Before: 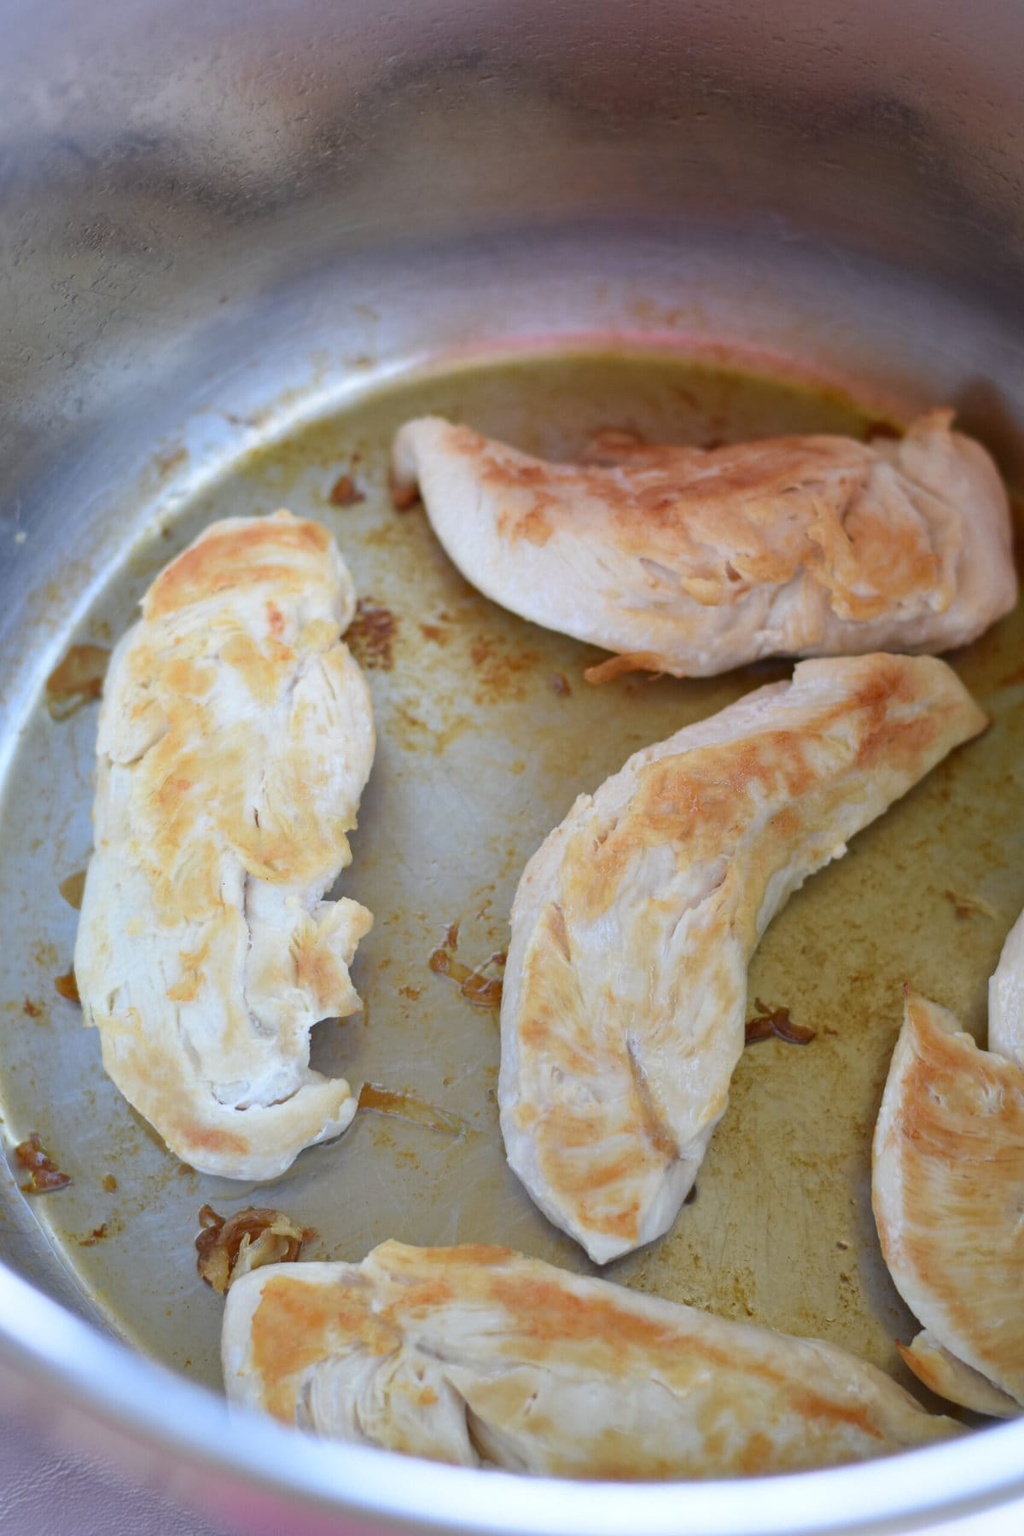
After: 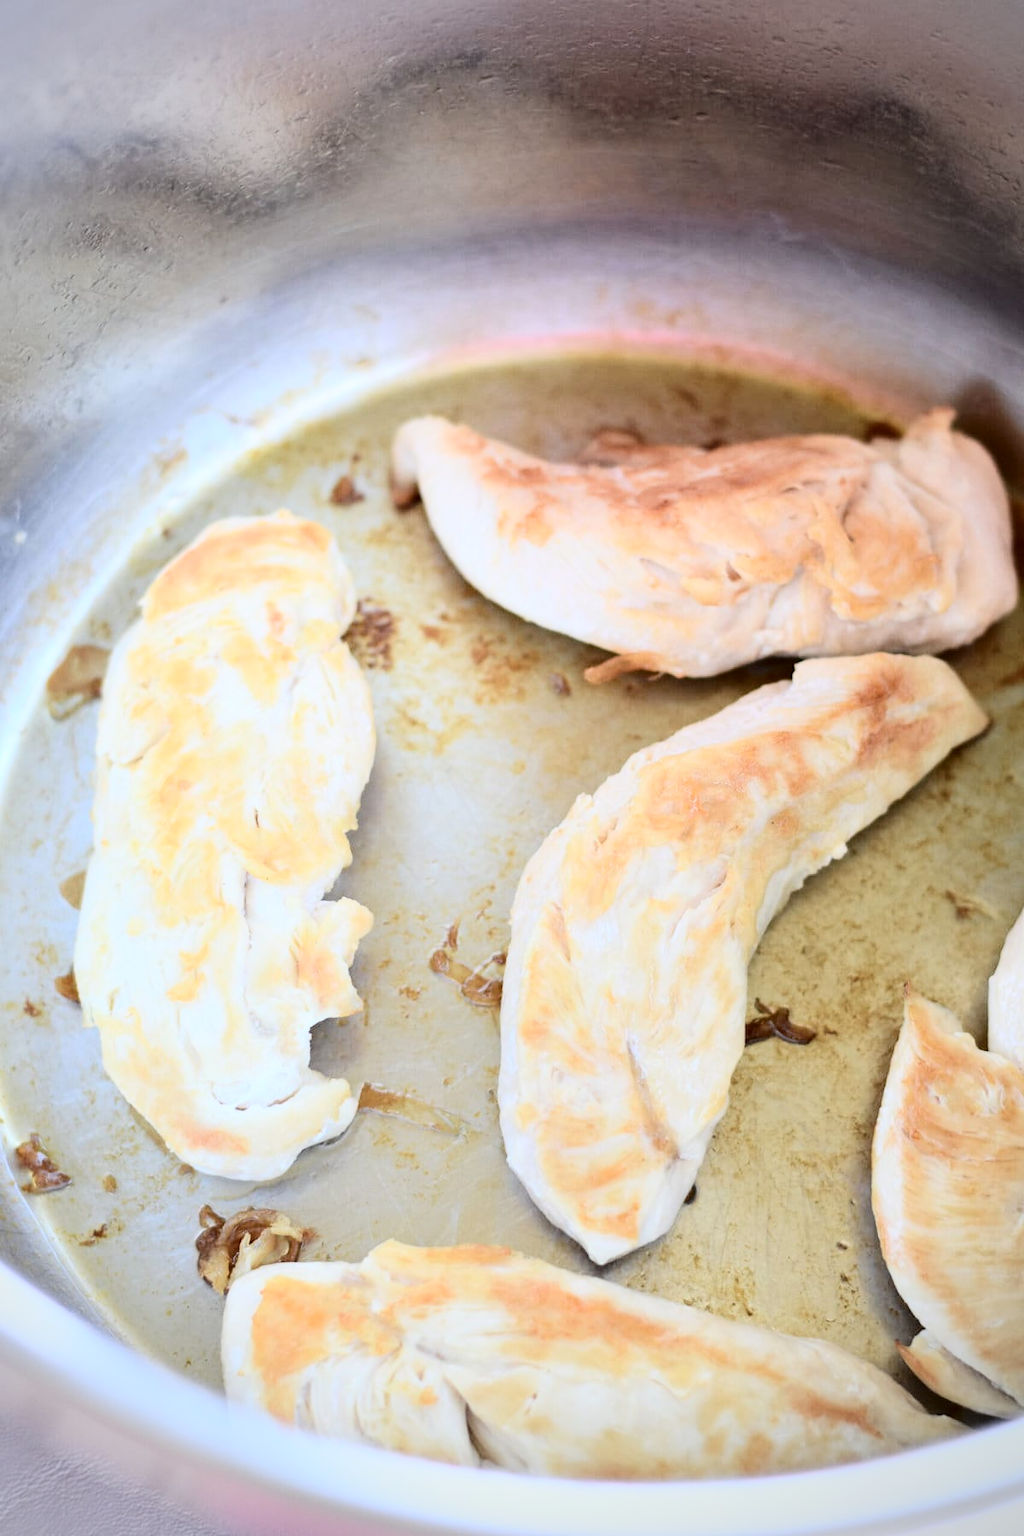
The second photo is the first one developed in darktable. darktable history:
vignetting: on, module defaults
tone curve: curves: ch0 [(0, 0) (0.004, 0) (0.133, 0.071) (0.325, 0.456) (0.832, 0.957) (1, 1)], color space Lab, independent channels, preserve colors none
